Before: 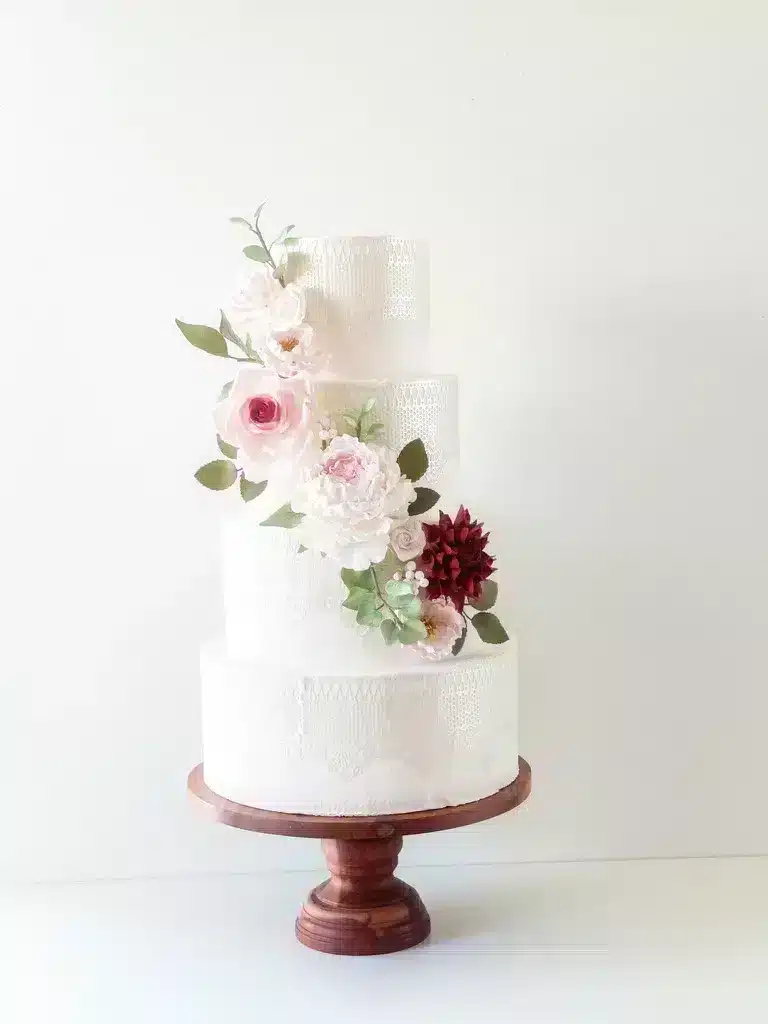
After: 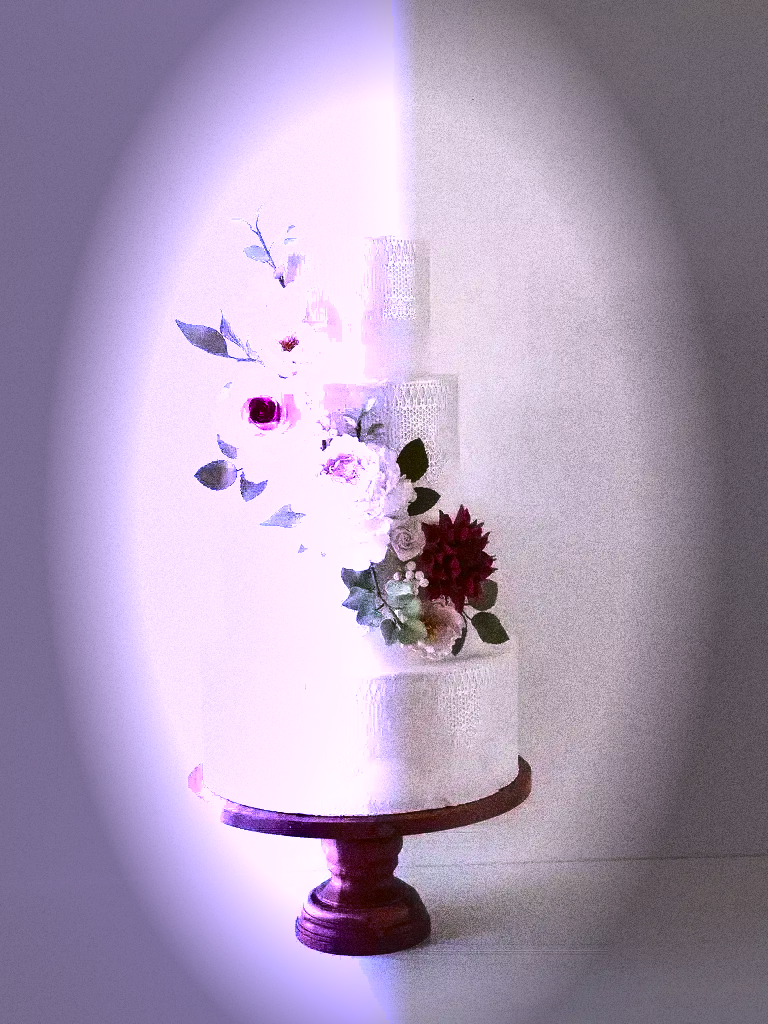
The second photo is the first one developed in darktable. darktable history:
color correction: highlights a* 10.89, highlights b* -12.99
tone curve: curves: ch0 [(0, 0) (0.566, 0.497) (1, 1)], color space Lab, linked channels
vignetting: fall-off radius 31.16%, saturation 0.198, width/height ratio 0.601
grain: coarseness 9.32 ISO, strength 69.23%
graduated density: density -1.08 EV, hardness 97%, rotation 90.5°, hue 244.8°, saturation 66%
sharpen: radius 8, amount 0.279, threshold 100
highlight reconstruction: method clip highlights, clipping threshold 0
shadows and highlights: soften with gaussian
